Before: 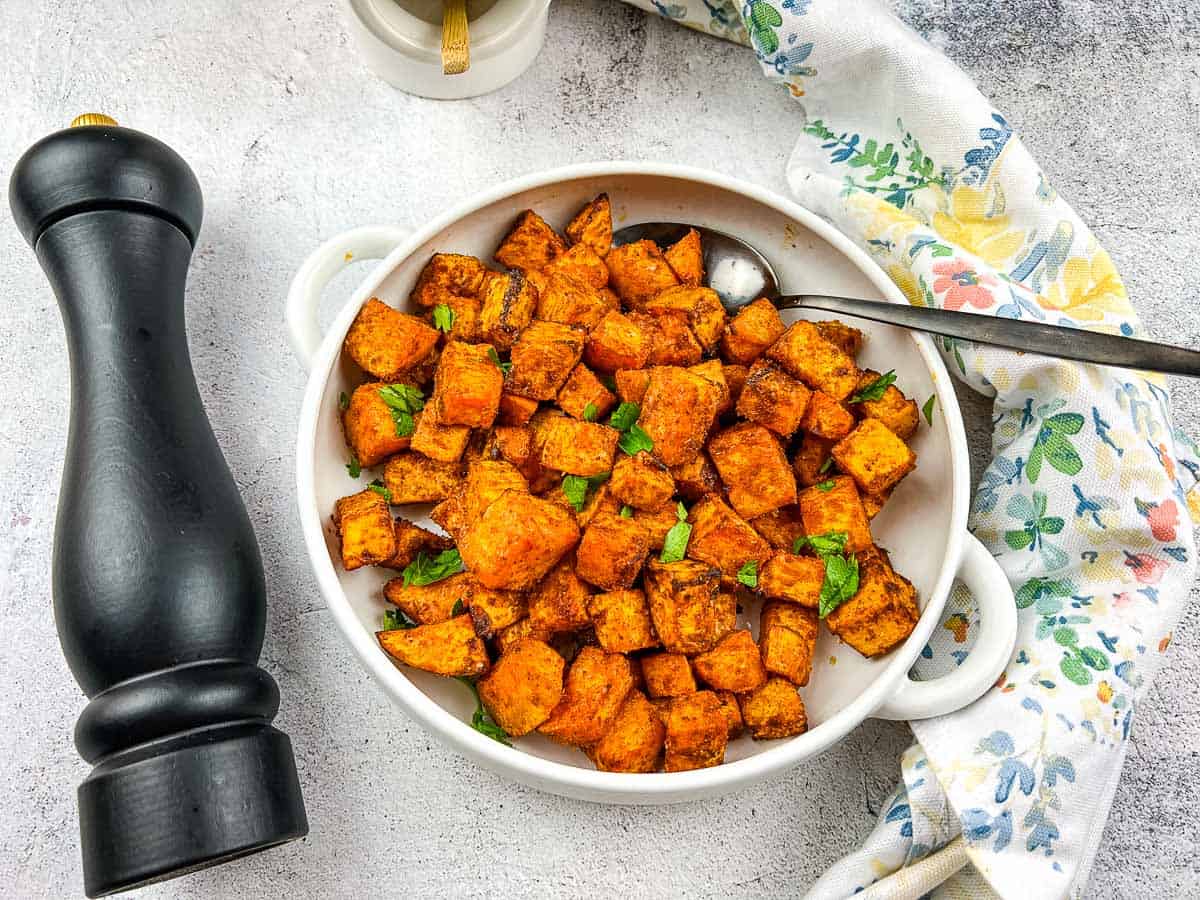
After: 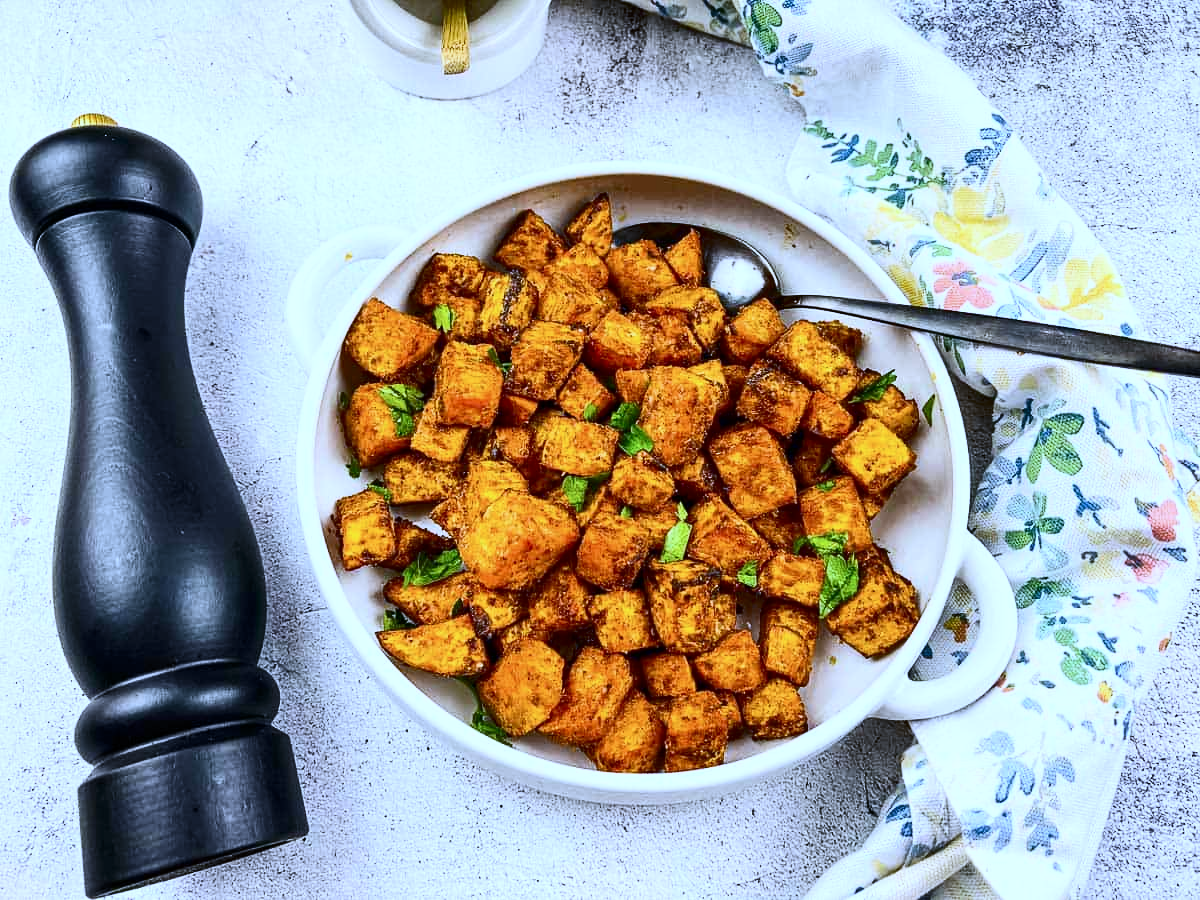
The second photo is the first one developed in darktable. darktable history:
exposure: compensate highlight preservation false
white balance: red 0.871, blue 1.249
contrast brightness saturation: contrast 0.28
